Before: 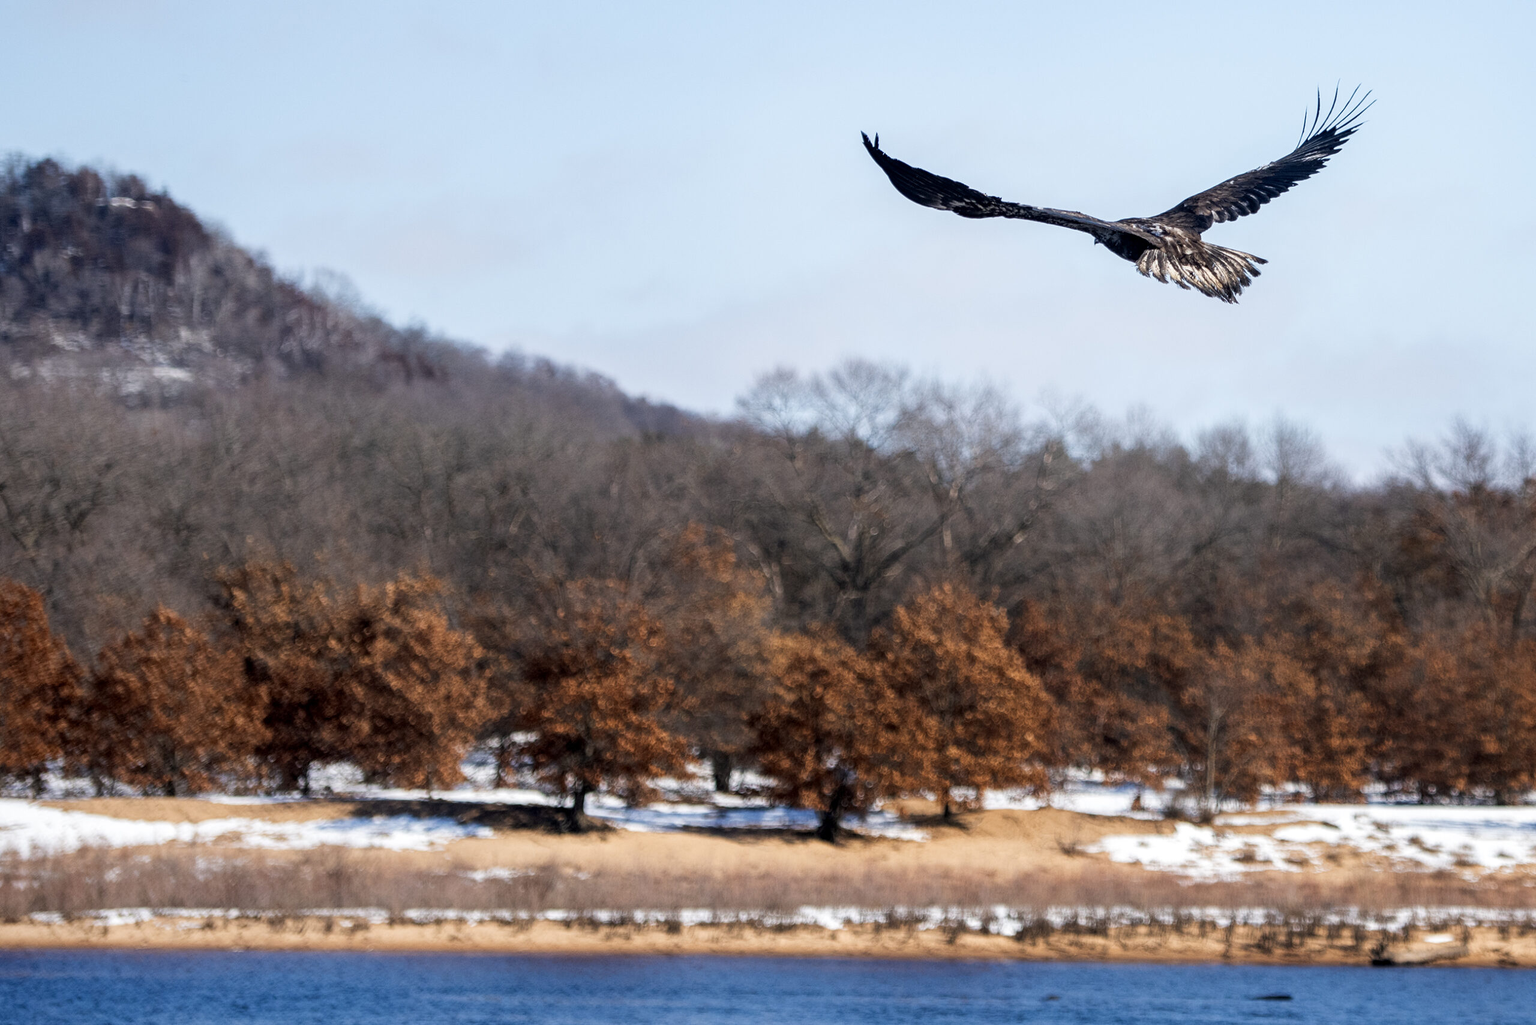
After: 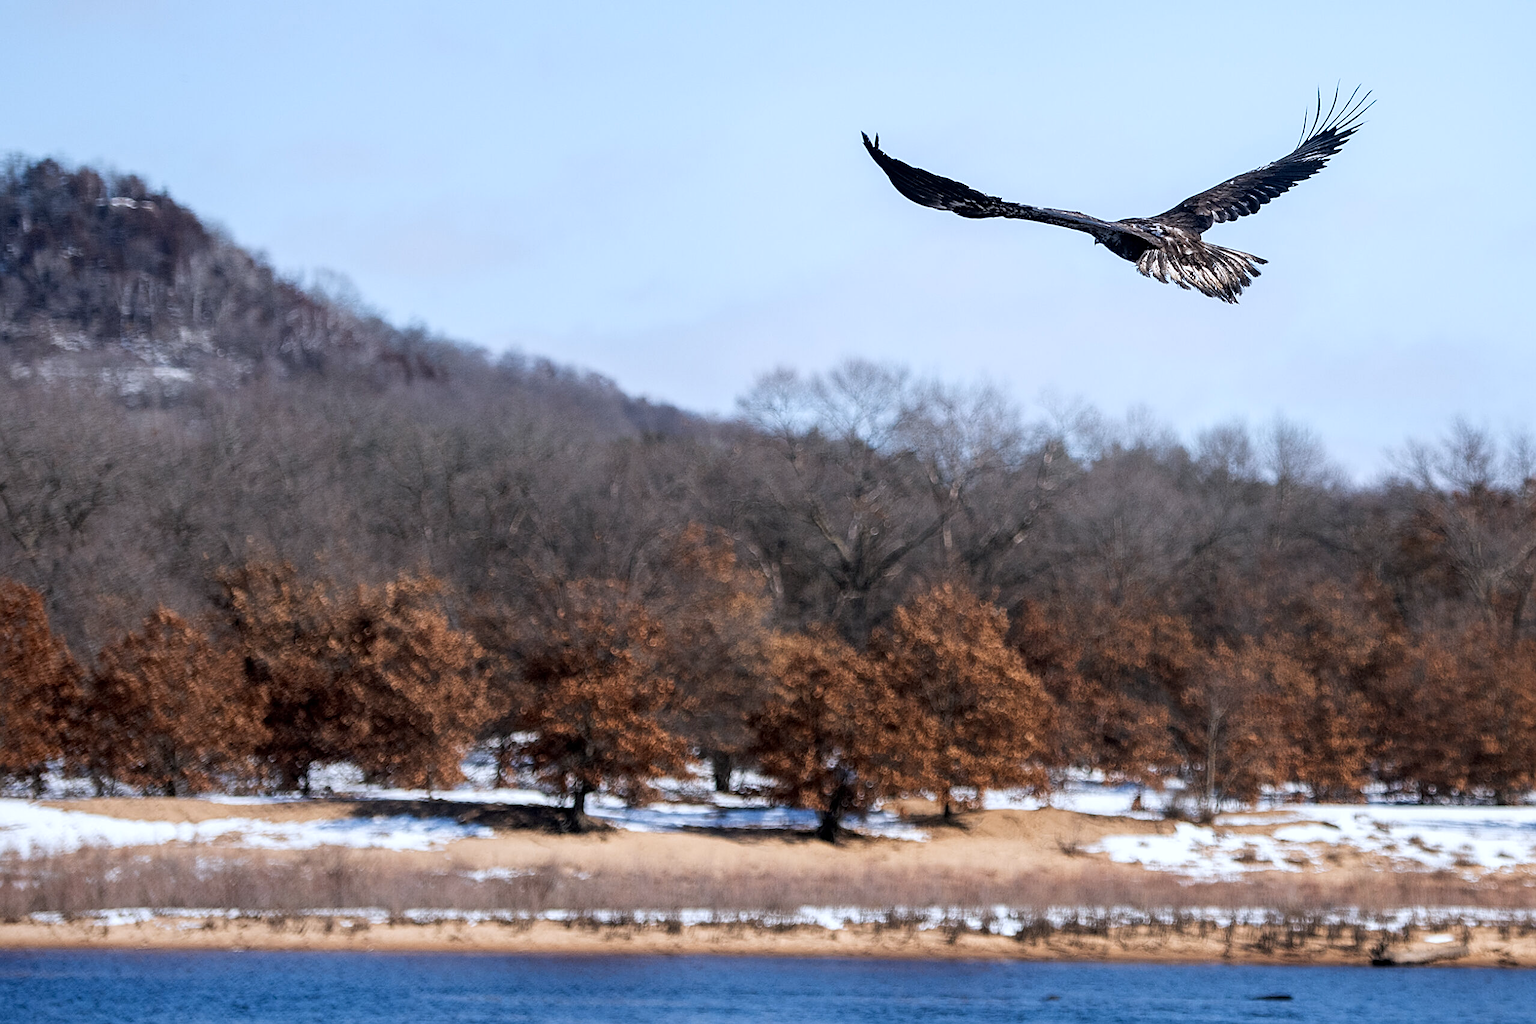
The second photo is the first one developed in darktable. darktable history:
color correction: highlights a* -0.637, highlights b* -9.46
sharpen: amount 0.586
